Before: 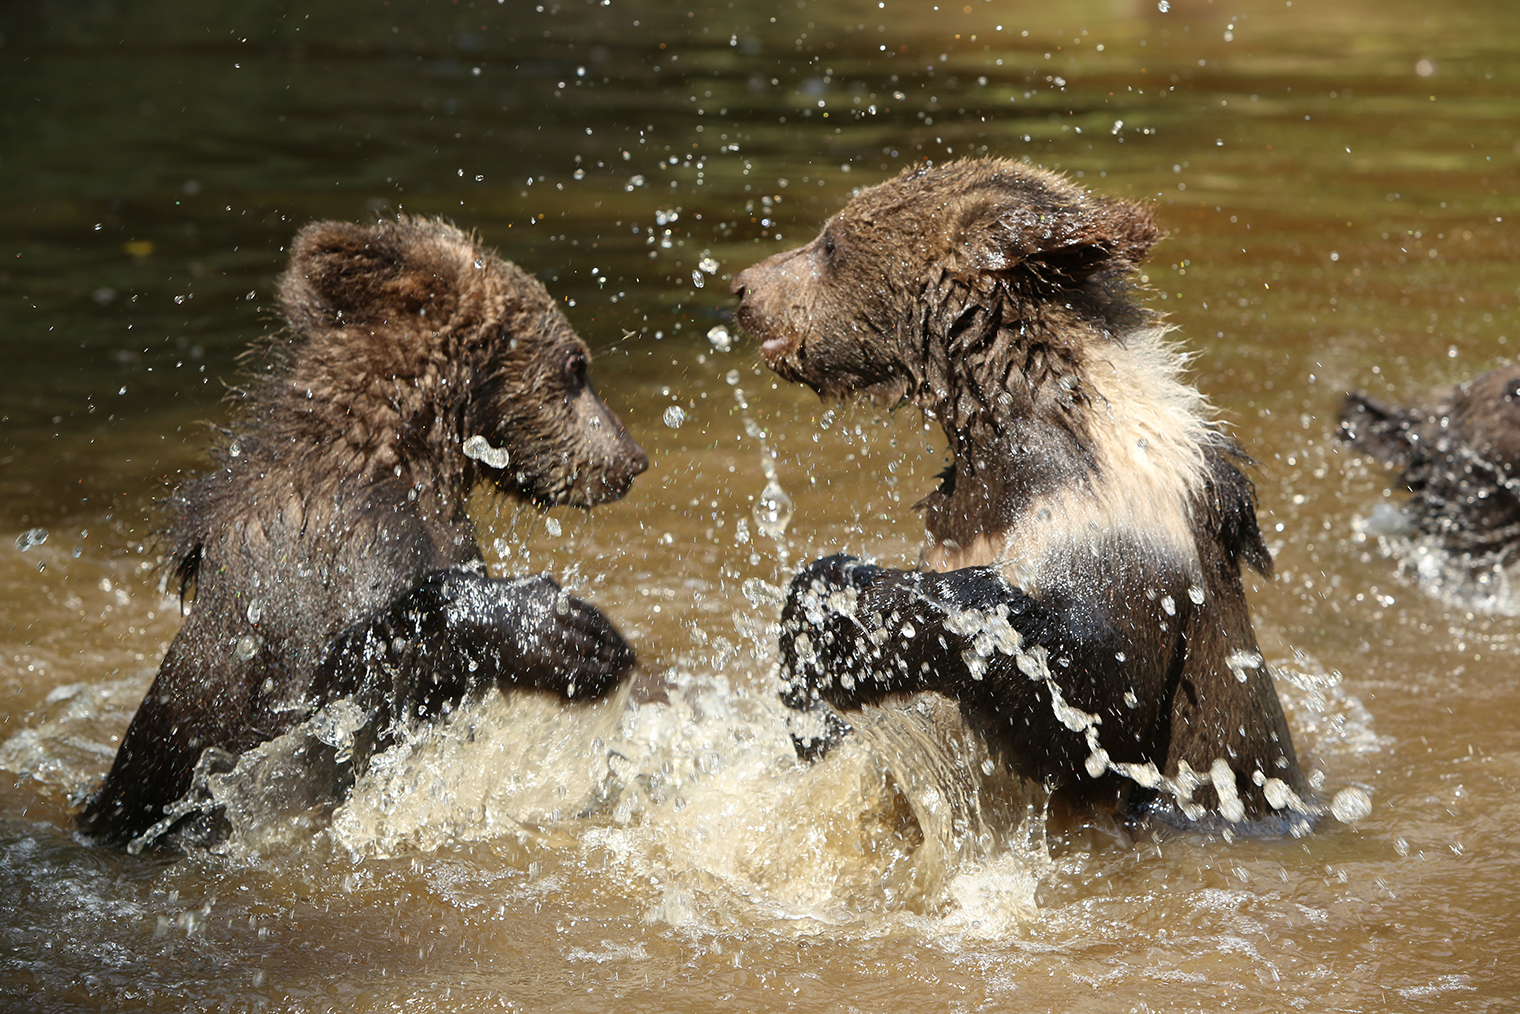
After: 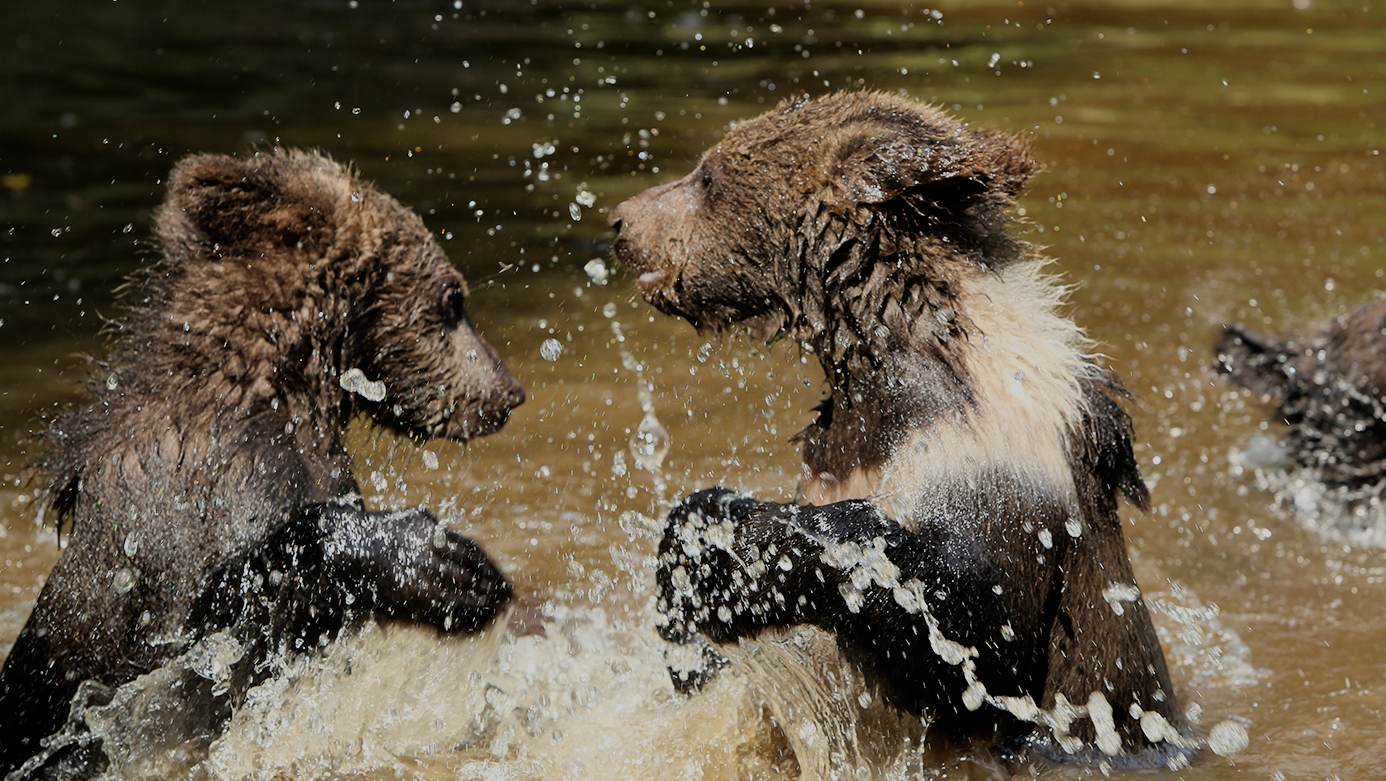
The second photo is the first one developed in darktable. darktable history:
exposure: exposure -0.242 EV, compensate highlight preservation false
crop: left 8.155%, top 6.611%, bottom 15.385%
filmic rgb: black relative exposure -7.65 EV, white relative exposure 4.56 EV, hardness 3.61, contrast 1.05
